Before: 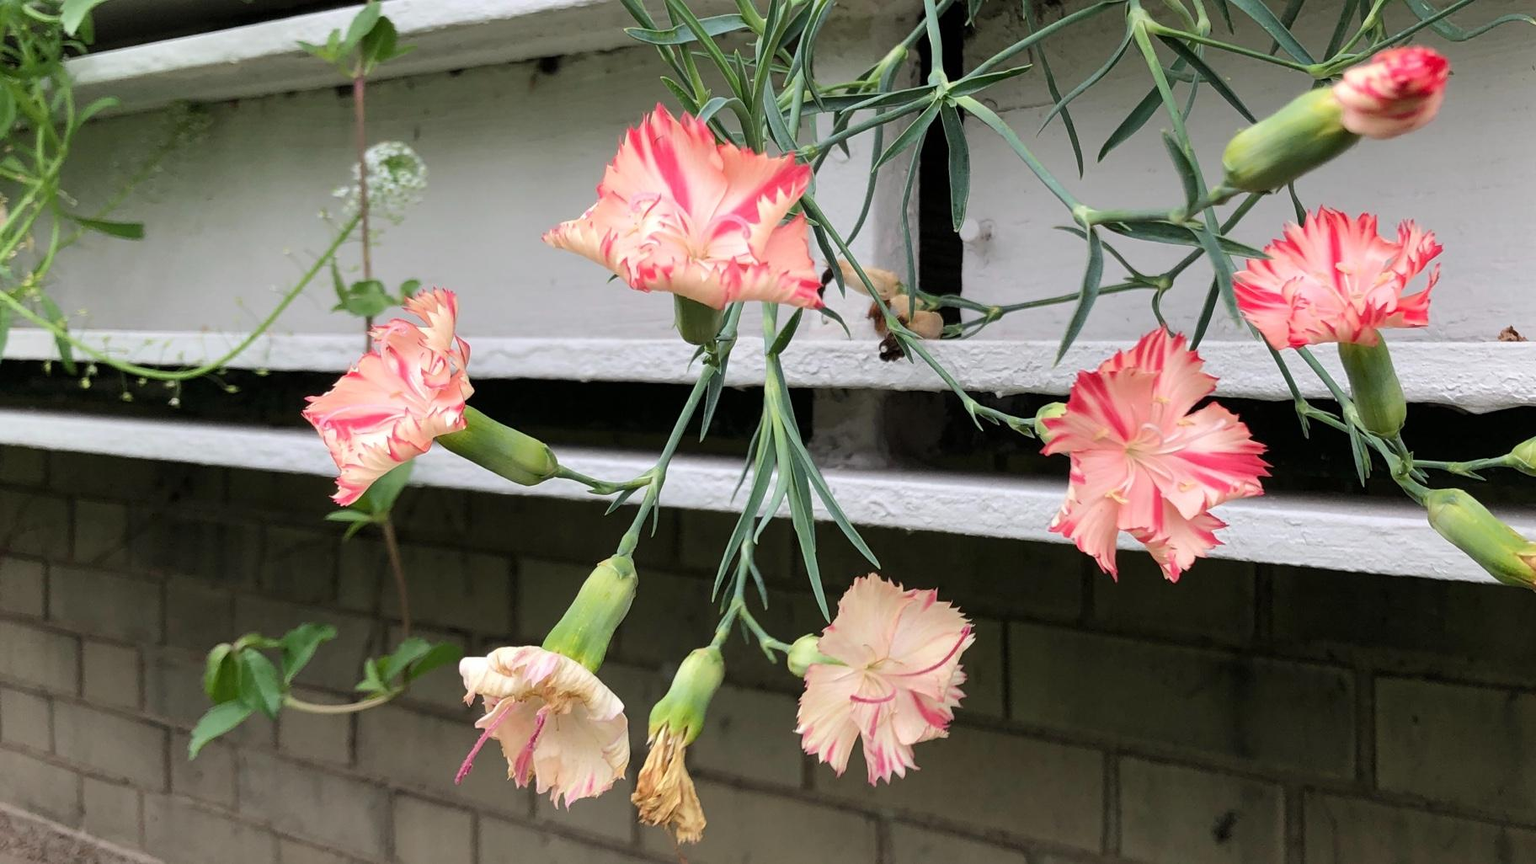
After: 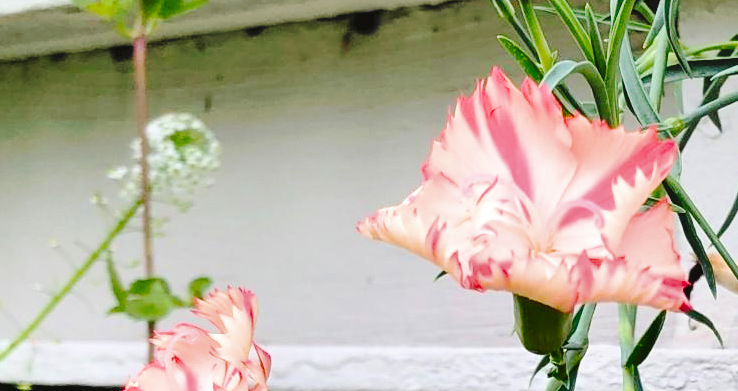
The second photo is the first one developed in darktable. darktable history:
exposure: compensate highlight preservation false
crop: left 15.749%, top 5.426%, right 43.785%, bottom 56.401%
color balance rgb: perceptual saturation grading › global saturation 29.979%, perceptual brilliance grading › global brilliance 9.617%, perceptual brilliance grading › shadows 15.853%, global vibrance 20%
filmic rgb: black relative exposure -4.91 EV, white relative exposure 2.83 EV, hardness 3.7
tone curve: curves: ch0 [(0, 0) (0.003, 0.076) (0.011, 0.081) (0.025, 0.084) (0.044, 0.092) (0.069, 0.1) (0.1, 0.117) (0.136, 0.144) (0.177, 0.186) (0.224, 0.237) (0.277, 0.306) (0.335, 0.39) (0.399, 0.494) (0.468, 0.574) (0.543, 0.666) (0.623, 0.722) (0.709, 0.79) (0.801, 0.855) (0.898, 0.926) (1, 1)], preserve colors none
shadows and highlights: low approximation 0.01, soften with gaussian
